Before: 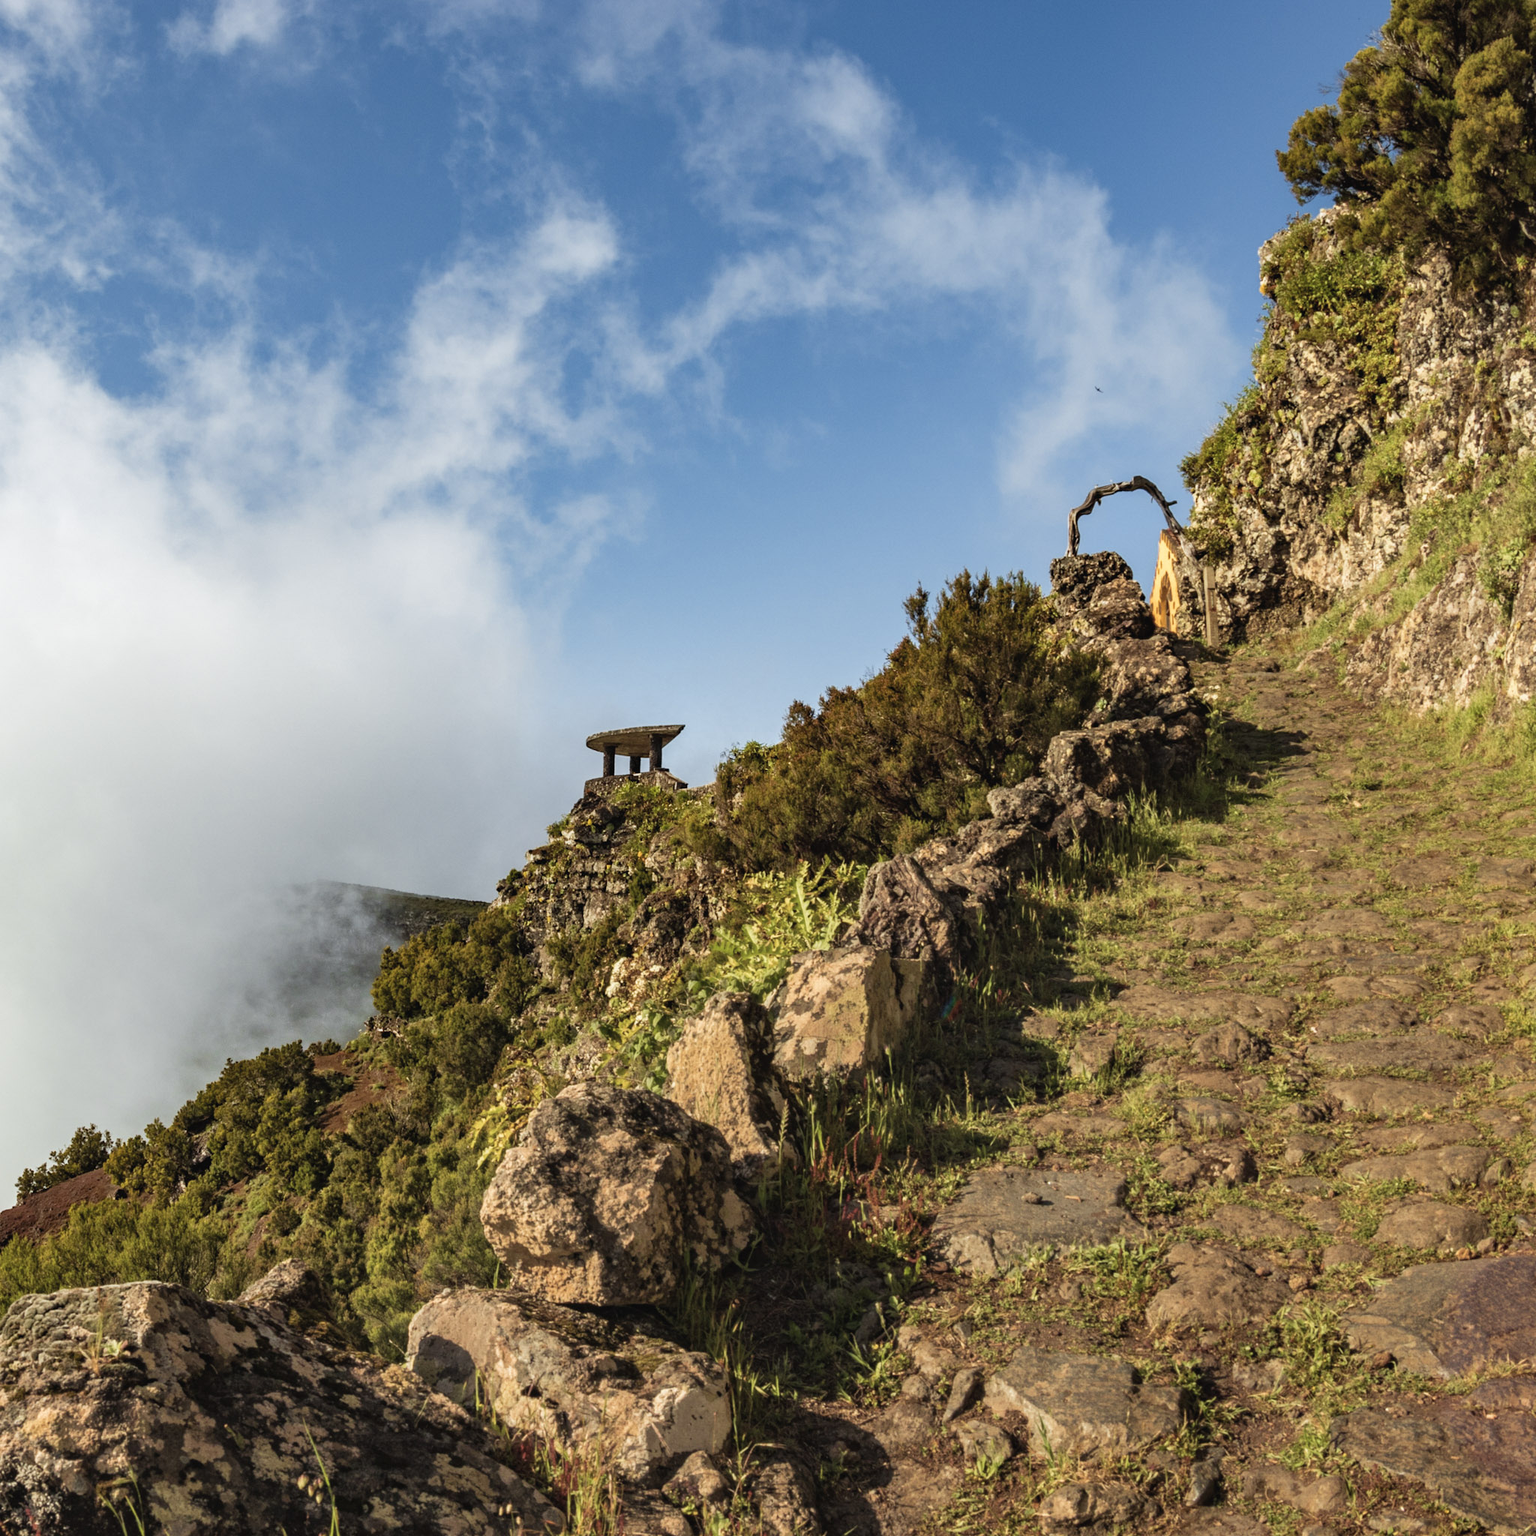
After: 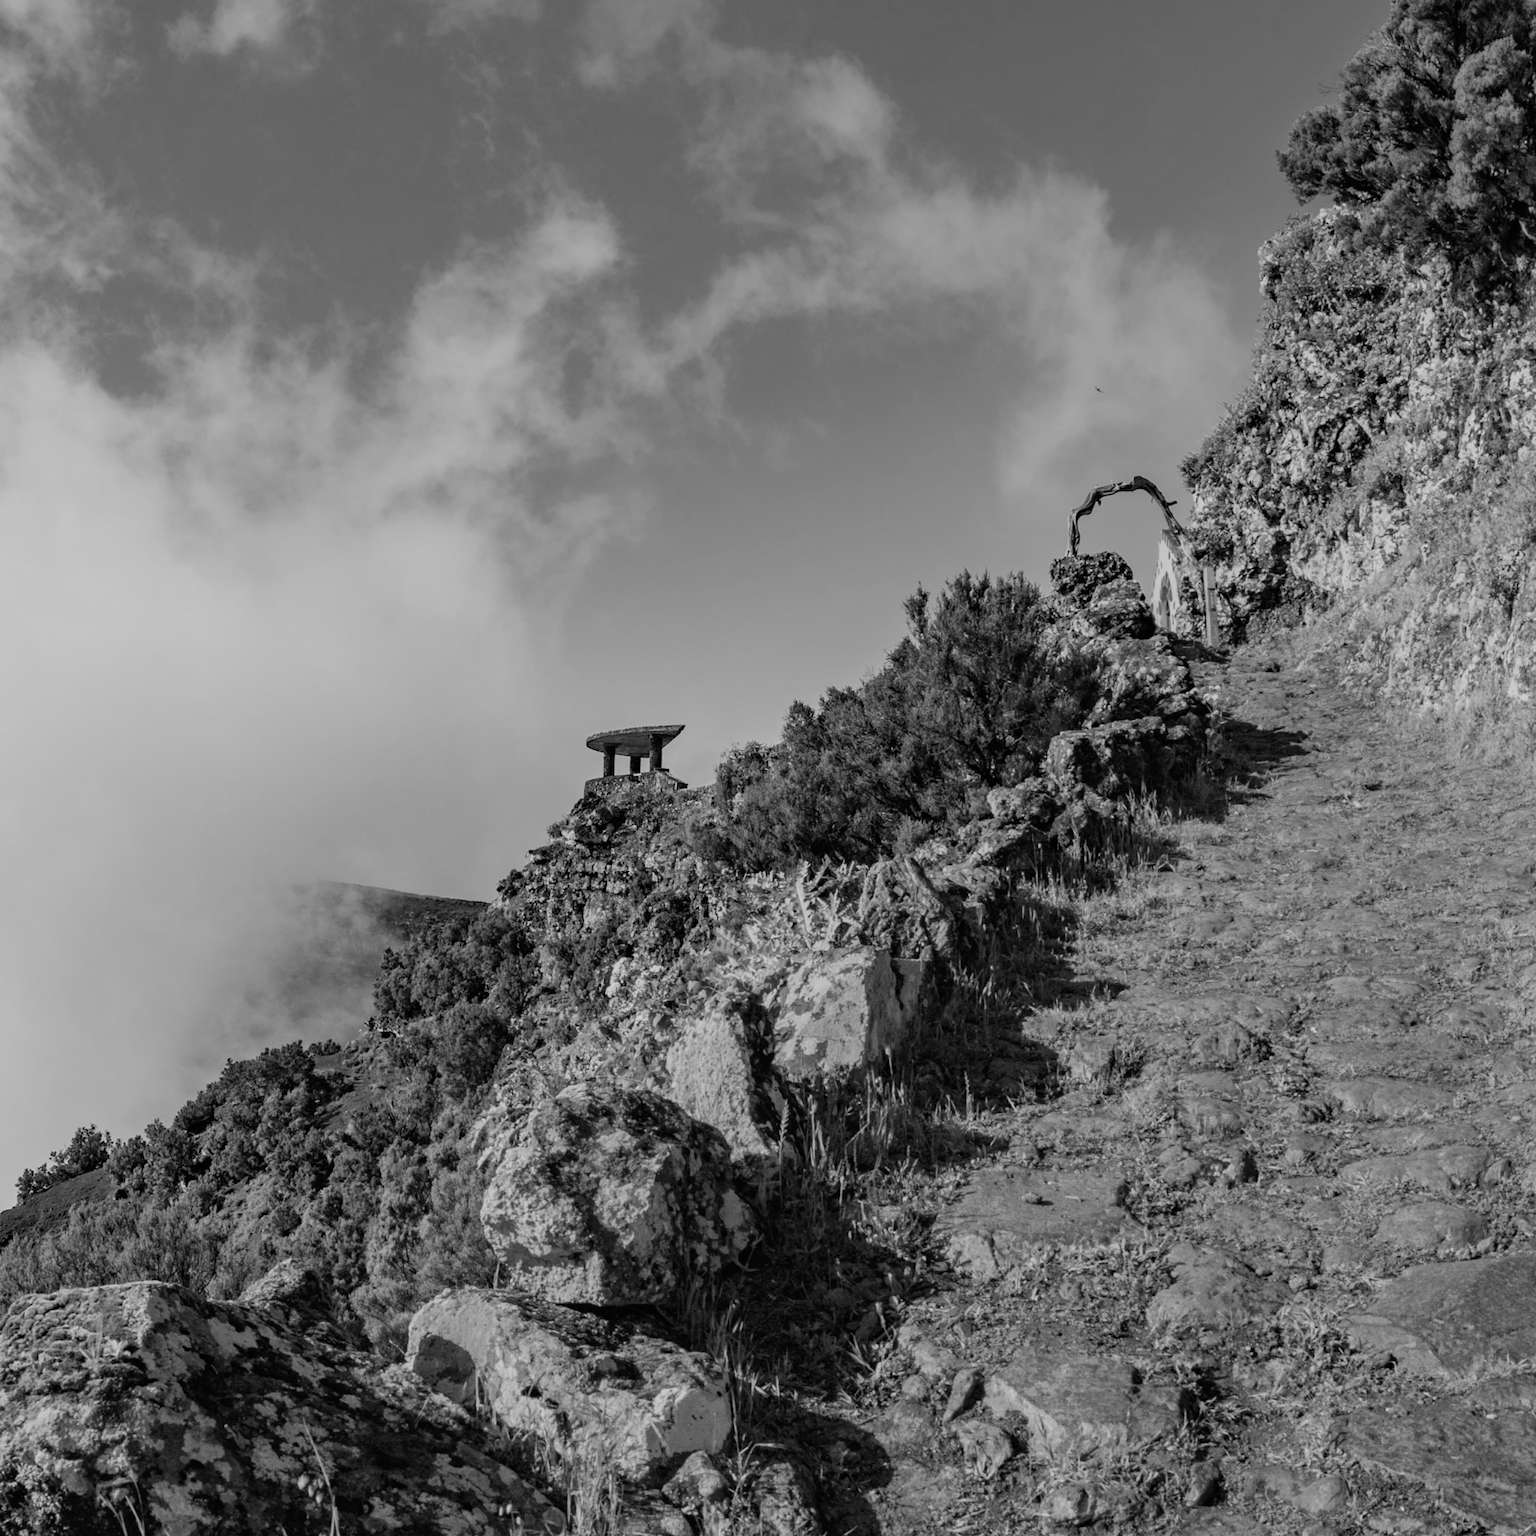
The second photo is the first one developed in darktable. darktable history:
monochrome: a 30.25, b 92.03
color balance rgb: perceptual saturation grading › global saturation 24.74%, perceptual saturation grading › highlights -51.22%, perceptual saturation grading › mid-tones 19.16%, perceptual saturation grading › shadows 60.98%, global vibrance 50%
filmic rgb: hardness 4.17, contrast 0.921
